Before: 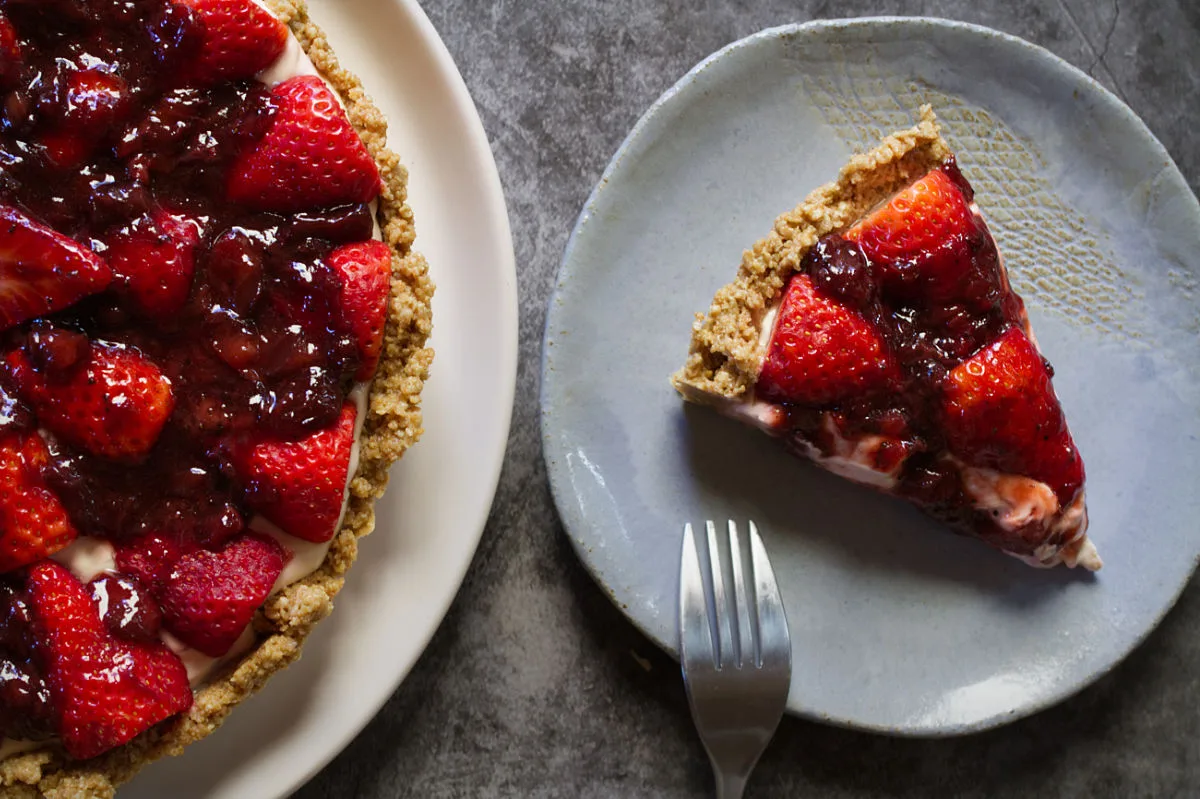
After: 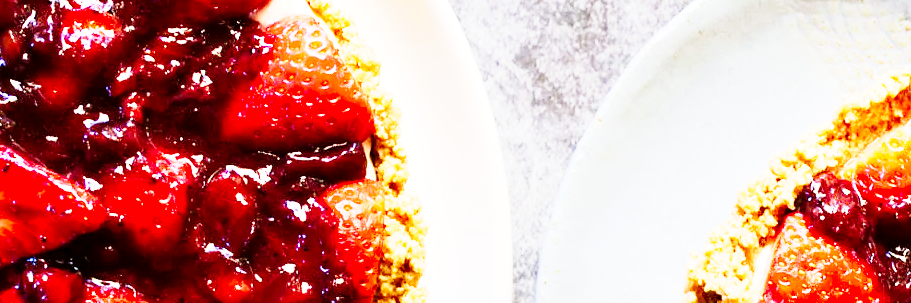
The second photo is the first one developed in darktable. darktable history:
exposure: black level correction 0.004, exposure 0.387 EV, compensate exposure bias true, compensate highlight preservation false
tone curve: curves: ch0 [(0, 0) (0.003, 0.004) (0.011, 0.016) (0.025, 0.035) (0.044, 0.062) (0.069, 0.097) (0.1, 0.143) (0.136, 0.205) (0.177, 0.276) (0.224, 0.36) (0.277, 0.461) (0.335, 0.584) (0.399, 0.686) (0.468, 0.783) (0.543, 0.868) (0.623, 0.927) (0.709, 0.96) (0.801, 0.974) (0.898, 0.986) (1, 1)], preserve colors none
contrast brightness saturation: contrast 0.197, brightness 0.161, saturation 0.219
velvia: on, module defaults
crop: left 0.583%, top 7.645%, right 23.437%, bottom 54.411%
